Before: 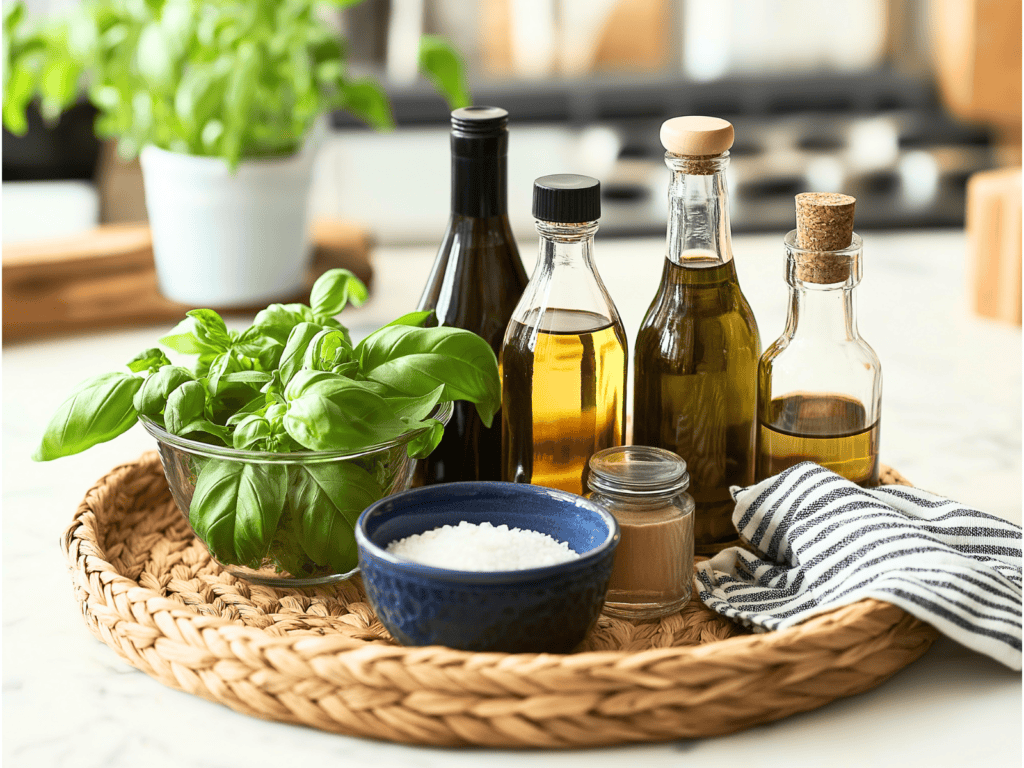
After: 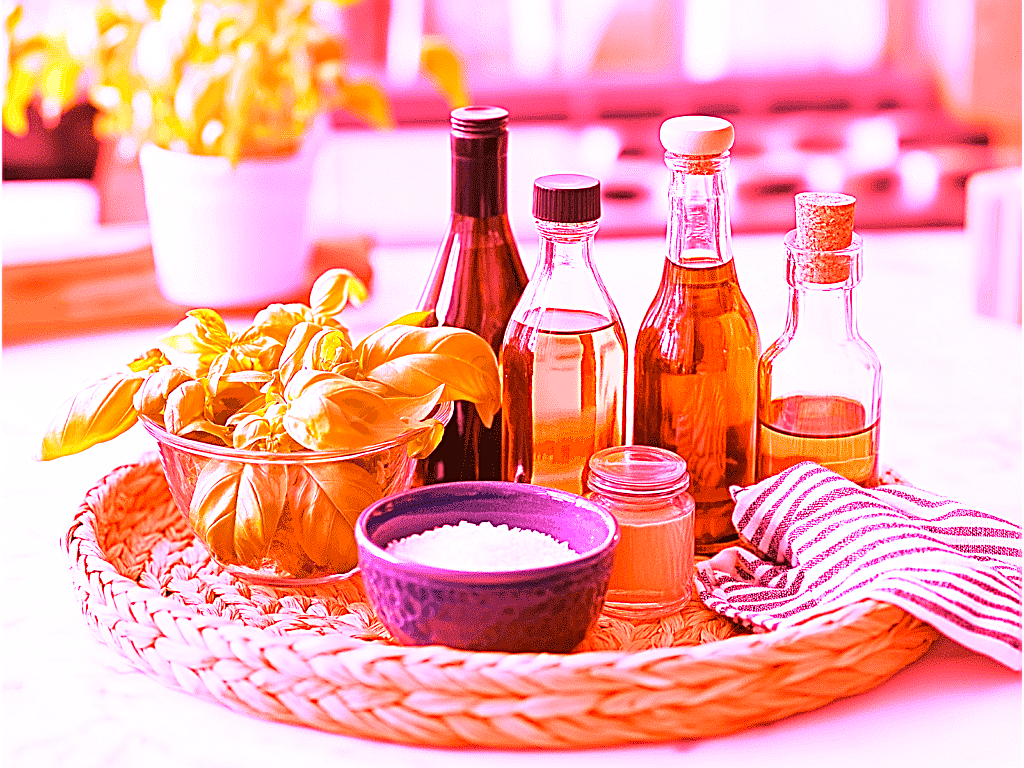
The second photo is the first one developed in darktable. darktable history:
color zones: curves: ch2 [(0, 0.5) (0.143, 0.517) (0.286, 0.571) (0.429, 0.522) (0.571, 0.5) (0.714, 0.5) (0.857, 0.5) (1, 0.5)]
sharpen: on, module defaults
rgb levels: preserve colors max RGB
white balance: red 4.26, blue 1.802
